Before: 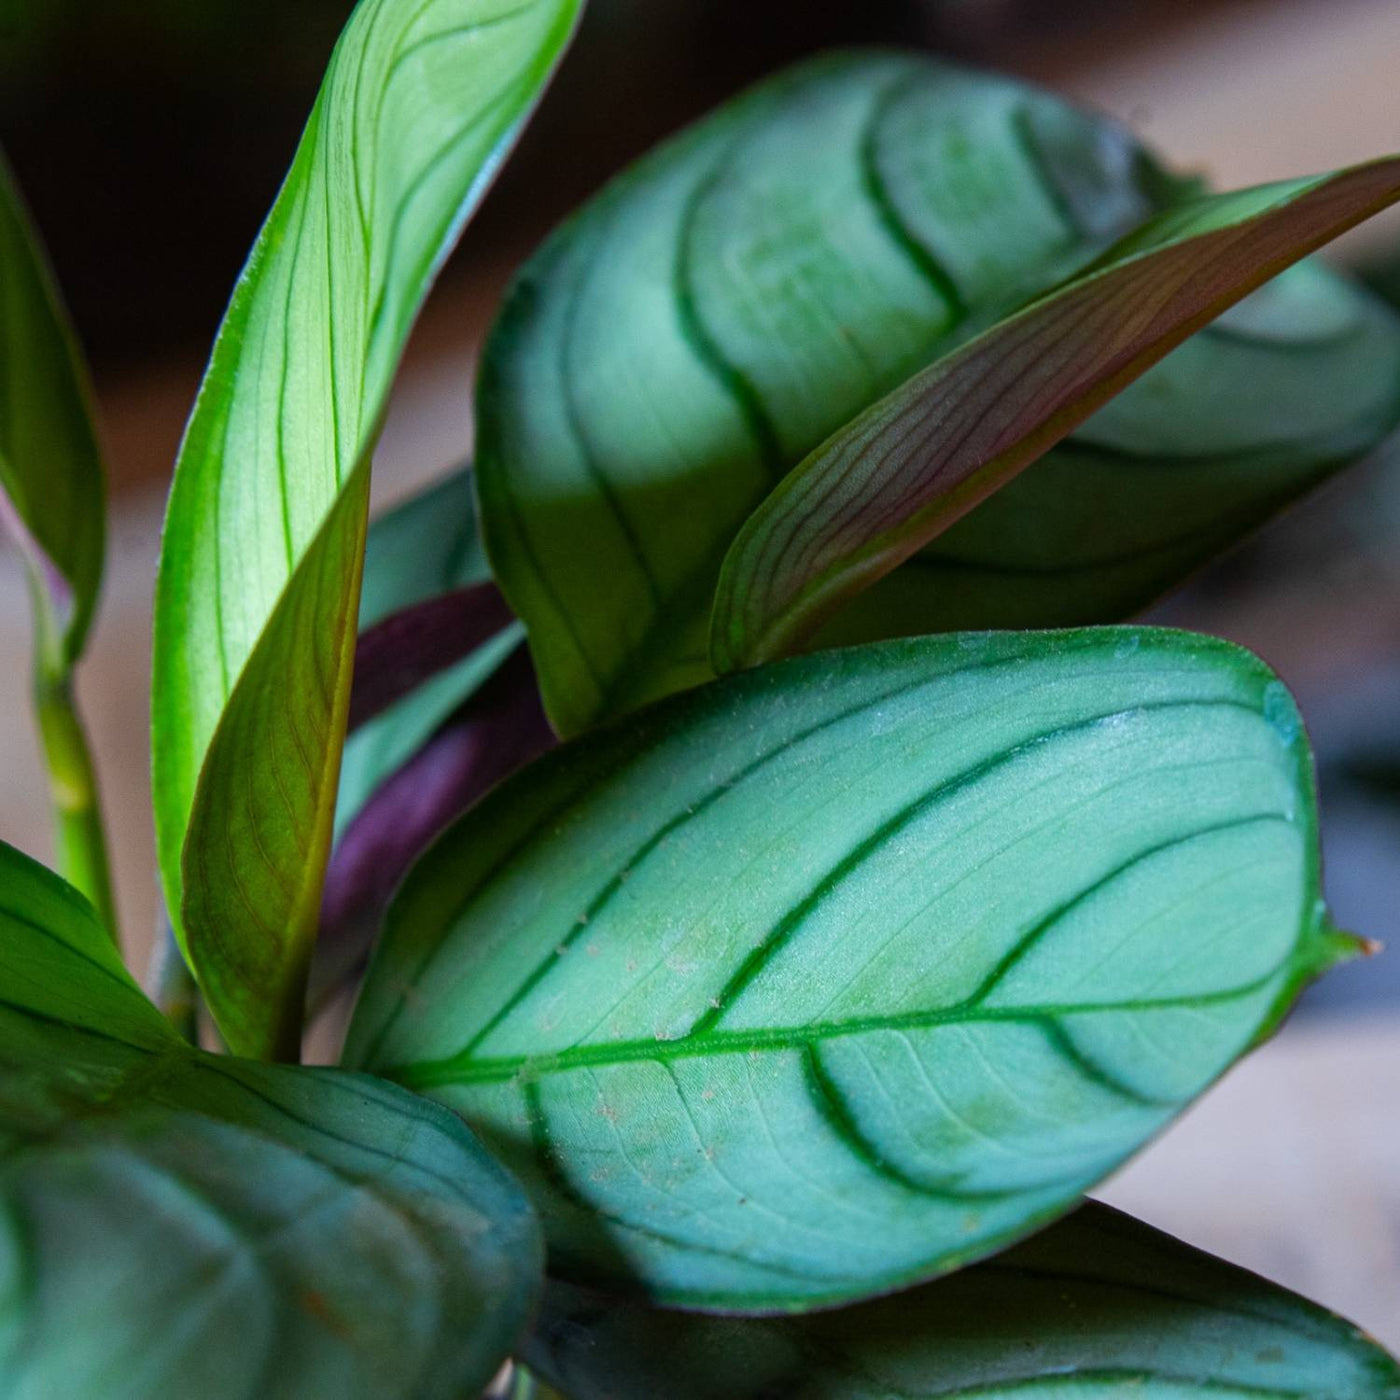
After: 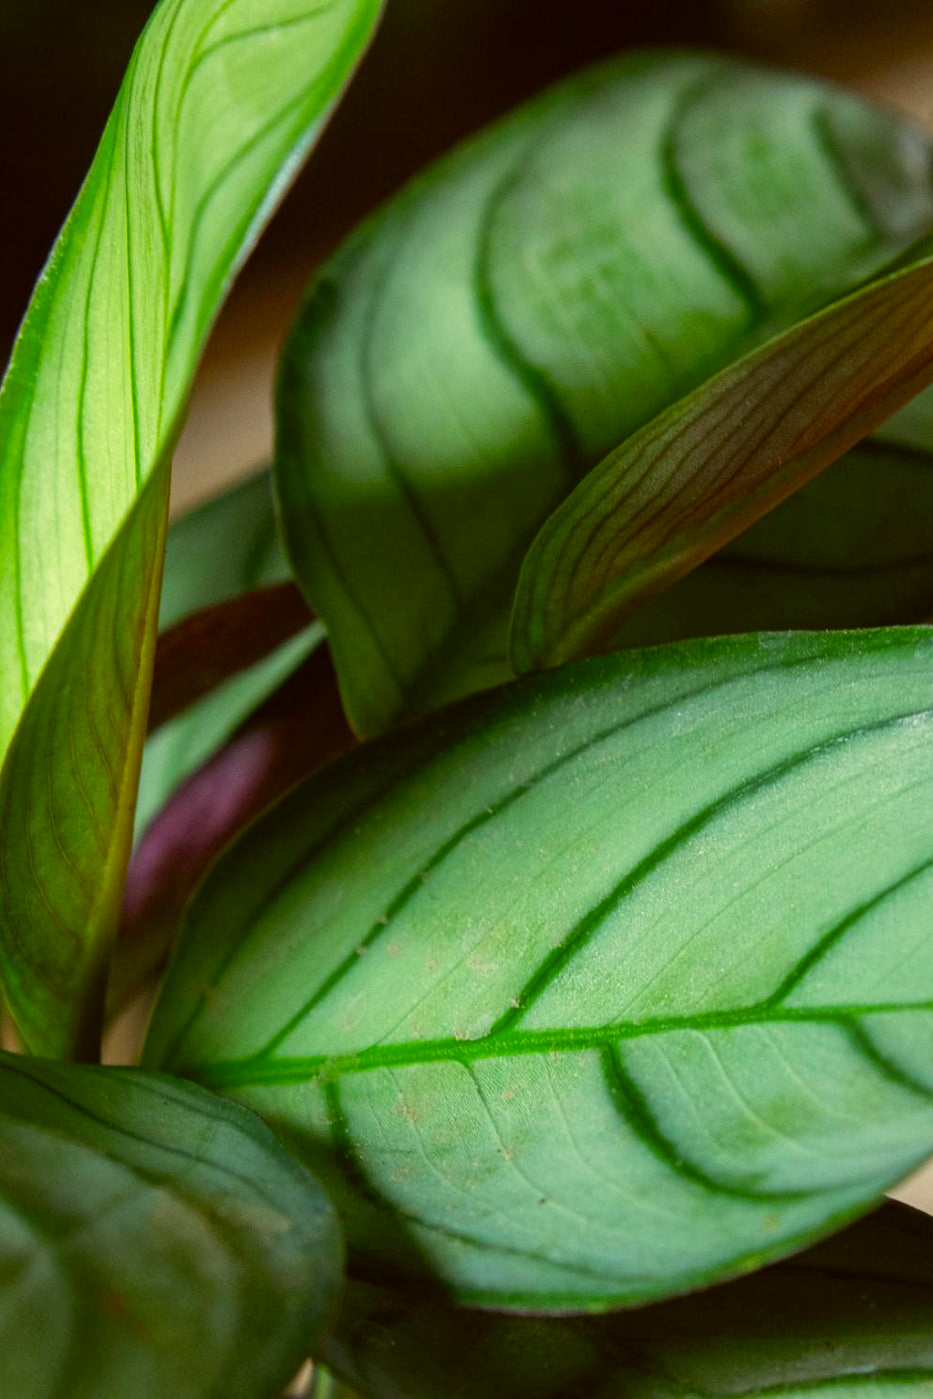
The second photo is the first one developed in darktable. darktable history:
crop and rotate: left 14.385%, right 18.948%
color correction: highlights a* 0.162, highlights b* 29.53, shadows a* -0.162, shadows b* 21.09
